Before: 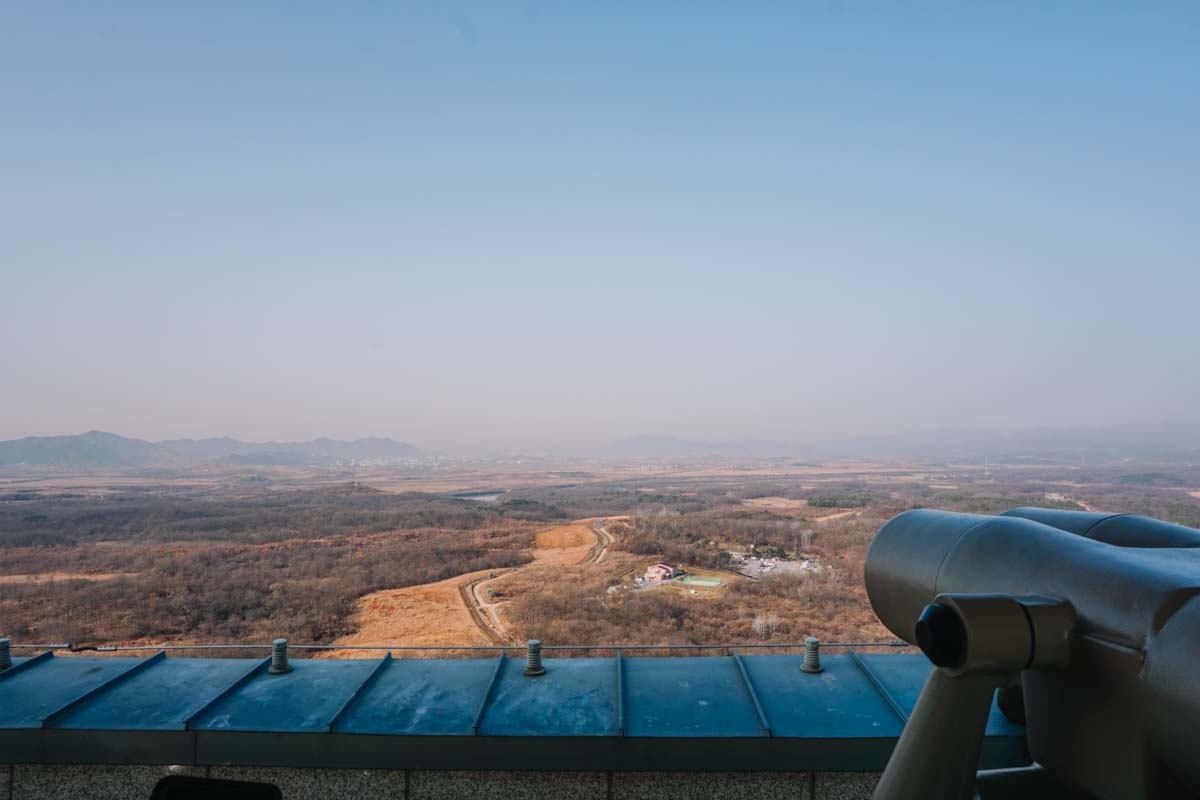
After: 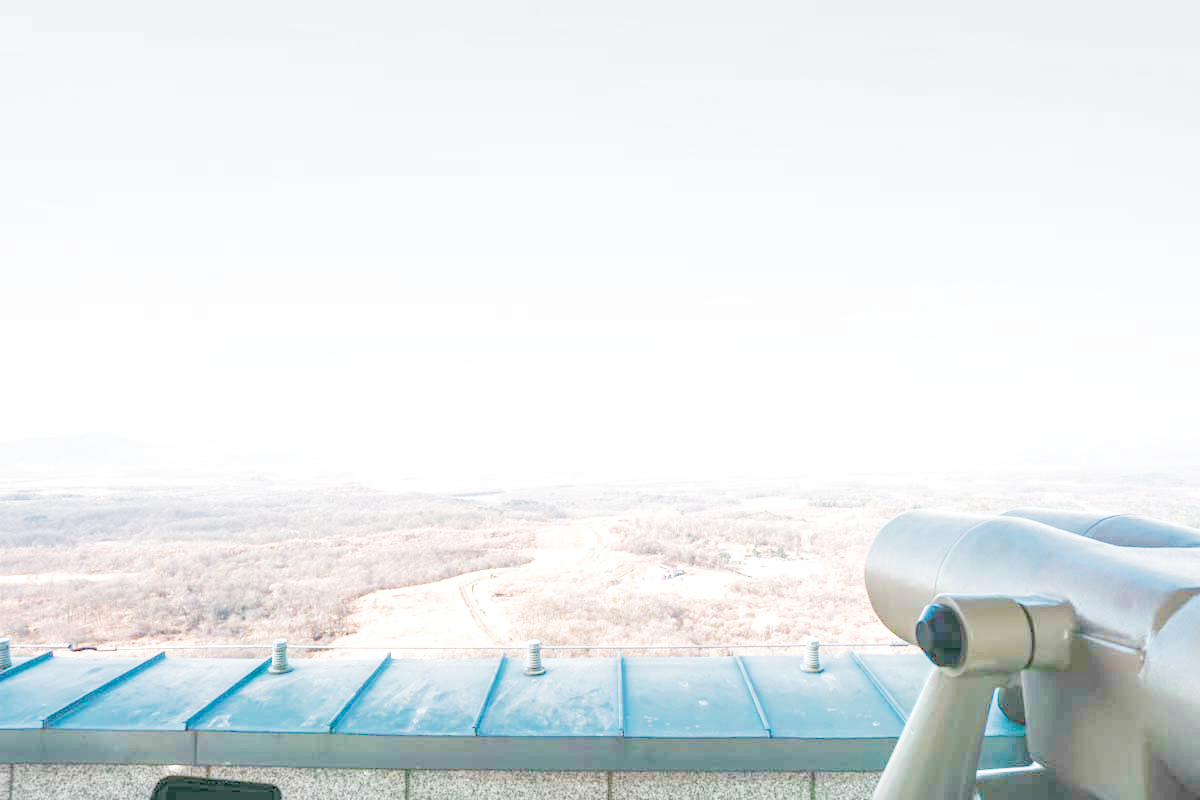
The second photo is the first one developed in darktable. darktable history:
color balance: output saturation 110%
exposure: exposure 0.6 EV, compensate highlight preservation false
local contrast: on, module defaults
filmic rgb: middle gray luminance 9.23%, black relative exposure -10.55 EV, white relative exposure 3.45 EV, threshold 6 EV, target black luminance 0%, hardness 5.98, latitude 59.69%, contrast 1.087, highlights saturation mix 5%, shadows ↔ highlights balance 29.23%, add noise in highlights 0, color science v3 (2019), use custom middle-gray values true, iterations of high-quality reconstruction 0, contrast in highlights soft, enable highlight reconstruction true
